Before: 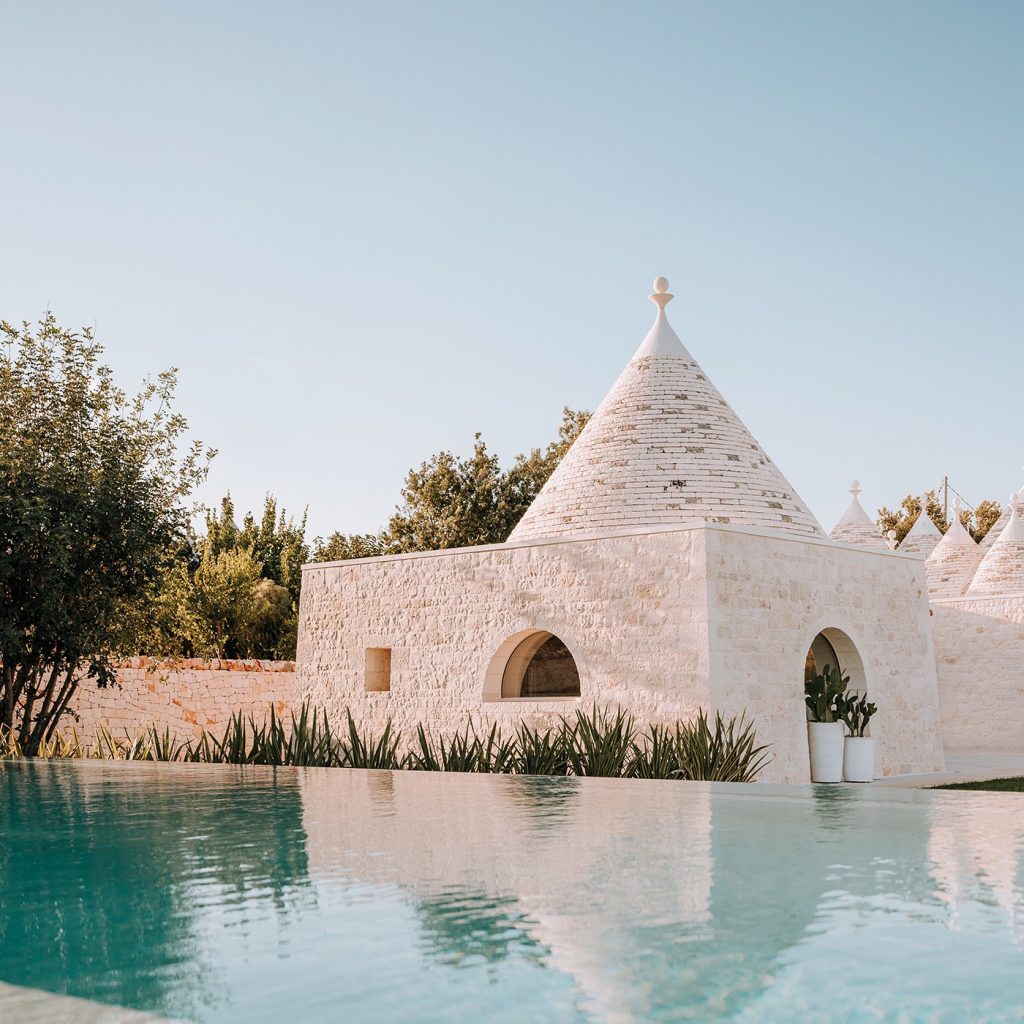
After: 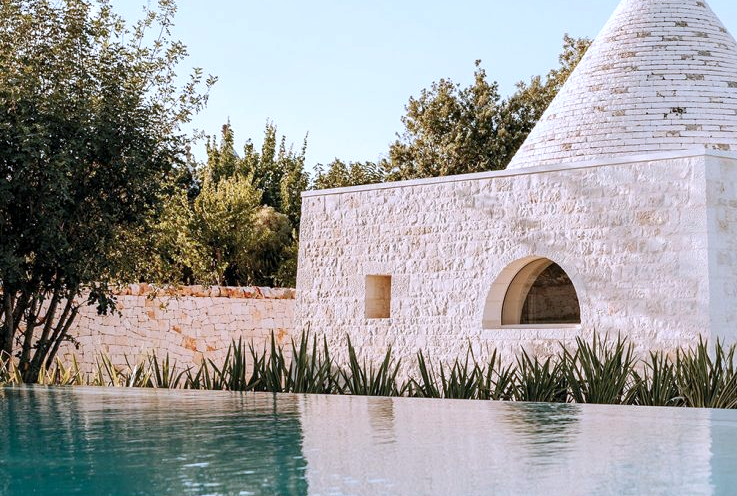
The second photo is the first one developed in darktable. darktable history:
white balance: red 0.931, blue 1.11
local contrast: highlights 100%, shadows 100%, detail 120%, midtone range 0.2
crop: top 36.498%, right 27.964%, bottom 14.995%
exposure: exposure 0.2 EV, compensate highlight preservation false
